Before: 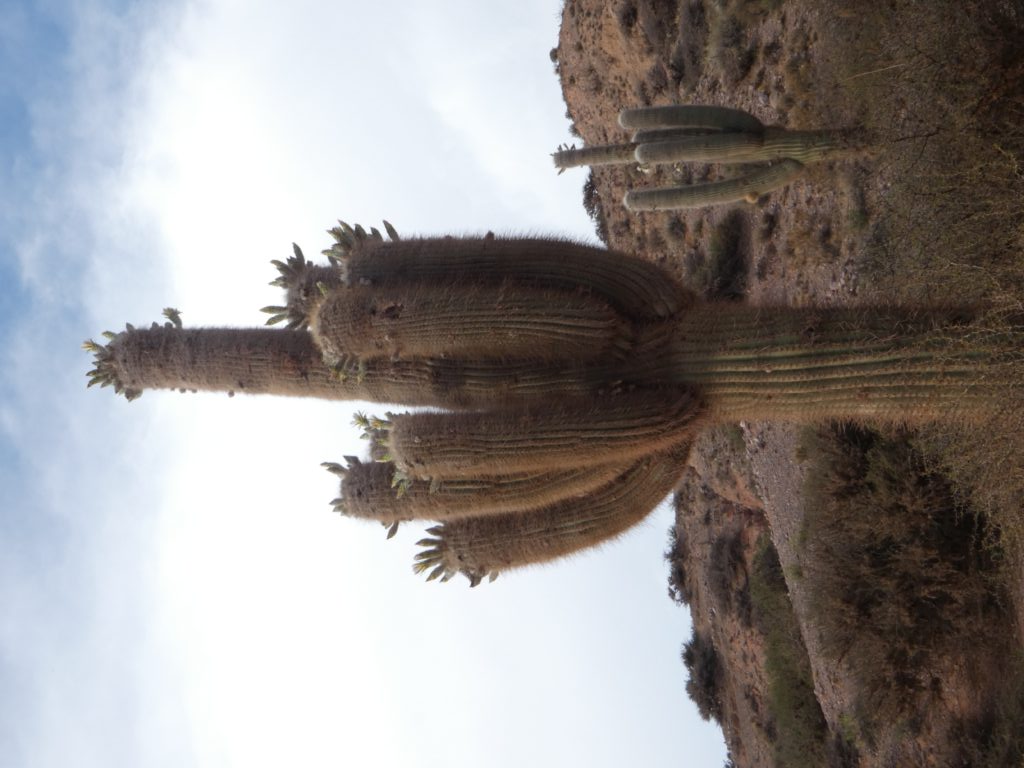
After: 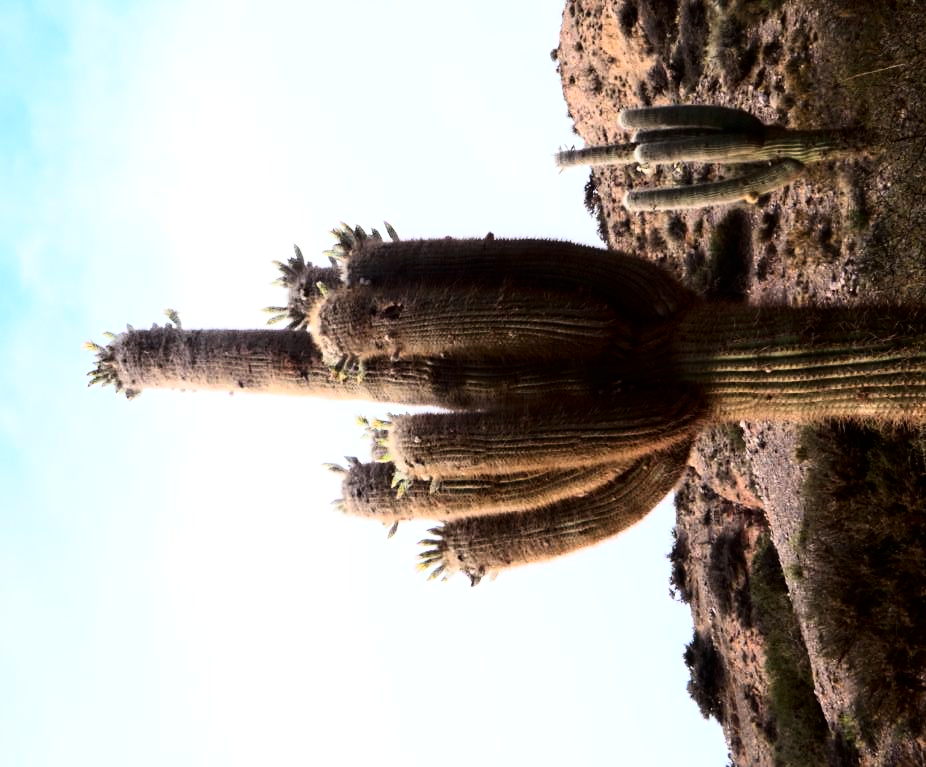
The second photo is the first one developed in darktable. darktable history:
contrast brightness saturation: contrast 0.19, brightness -0.11, saturation 0.21
rgb curve: curves: ch0 [(0, 0) (0.21, 0.15) (0.24, 0.21) (0.5, 0.75) (0.75, 0.96) (0.89, 0.99) (1, 1)]; ch1 [(0, 0.02) (0.21, 0.13) (0.25, 0.2) (0.5, 0.67) (0.75, 0.9) (0.89, 0.97) (1, 1)]; ch2 [(0, 0.02) (0.21, 0.13) (0.25, 0.2) (0.5, 0.67) (0.75, 0.9) (0.89, 0.97) (1, 1)], compensate middle gray true
crop: right 9.509%, bottom 0.031%
exposure: exposure 0.15 EV, compensate highlight preservation false
